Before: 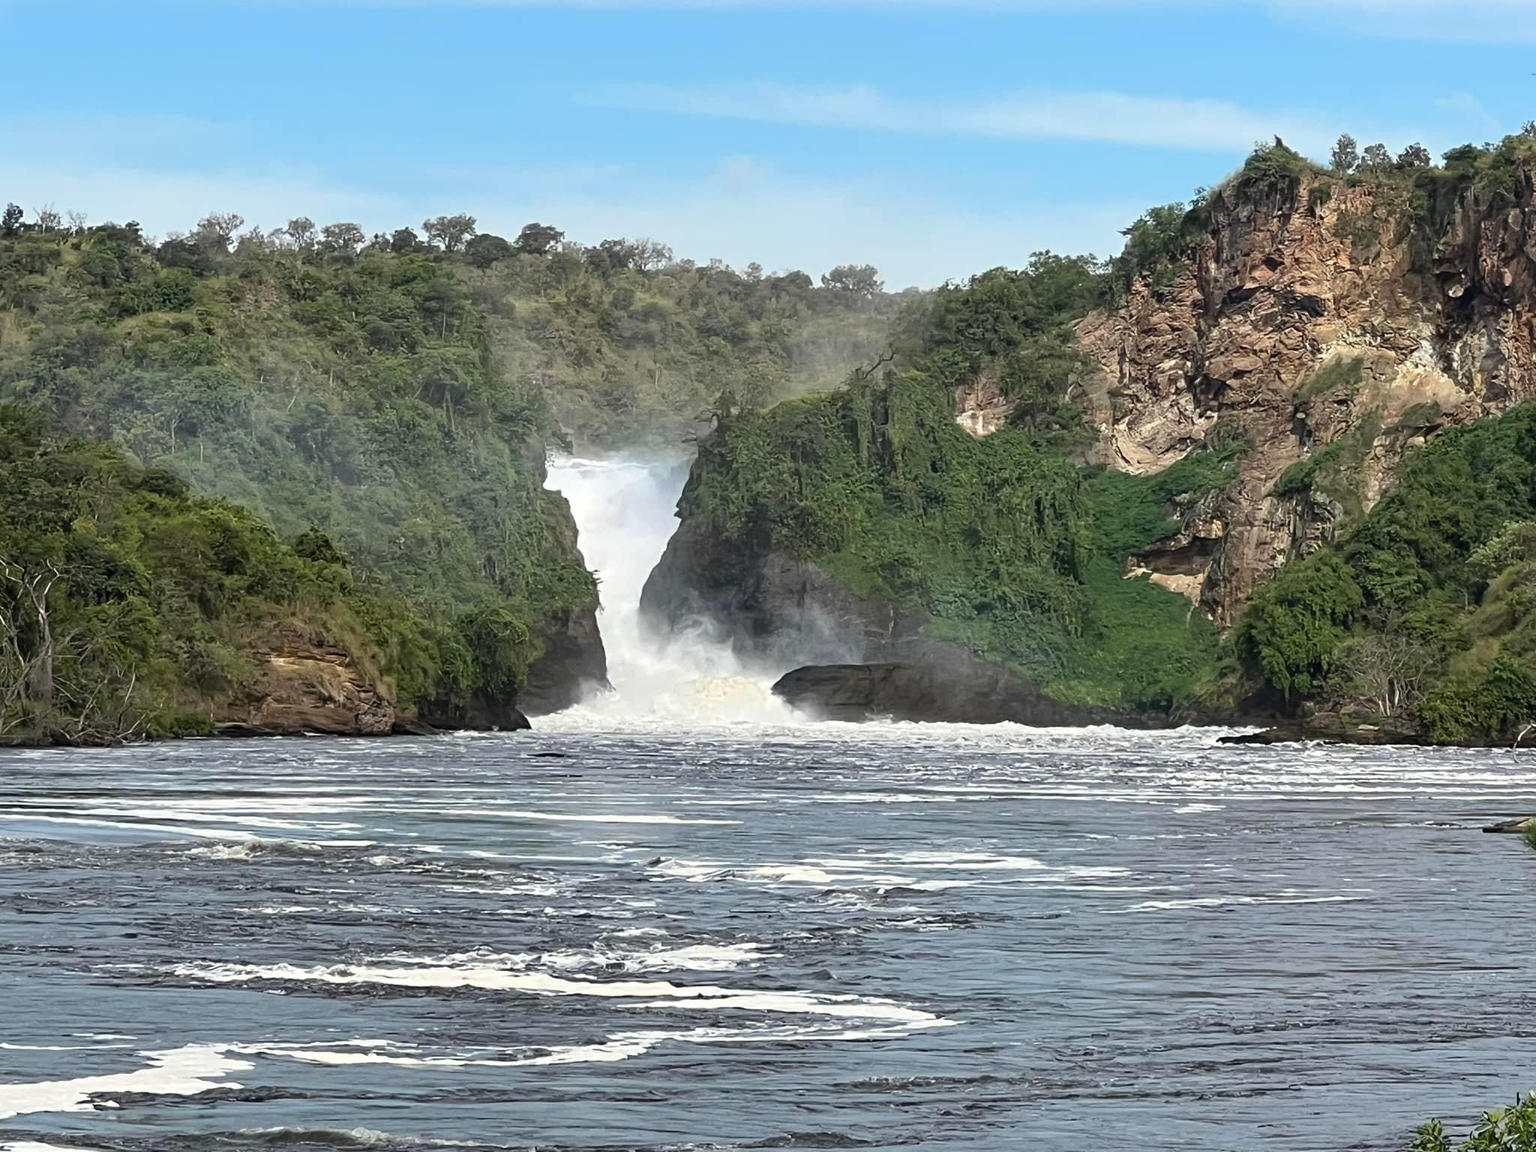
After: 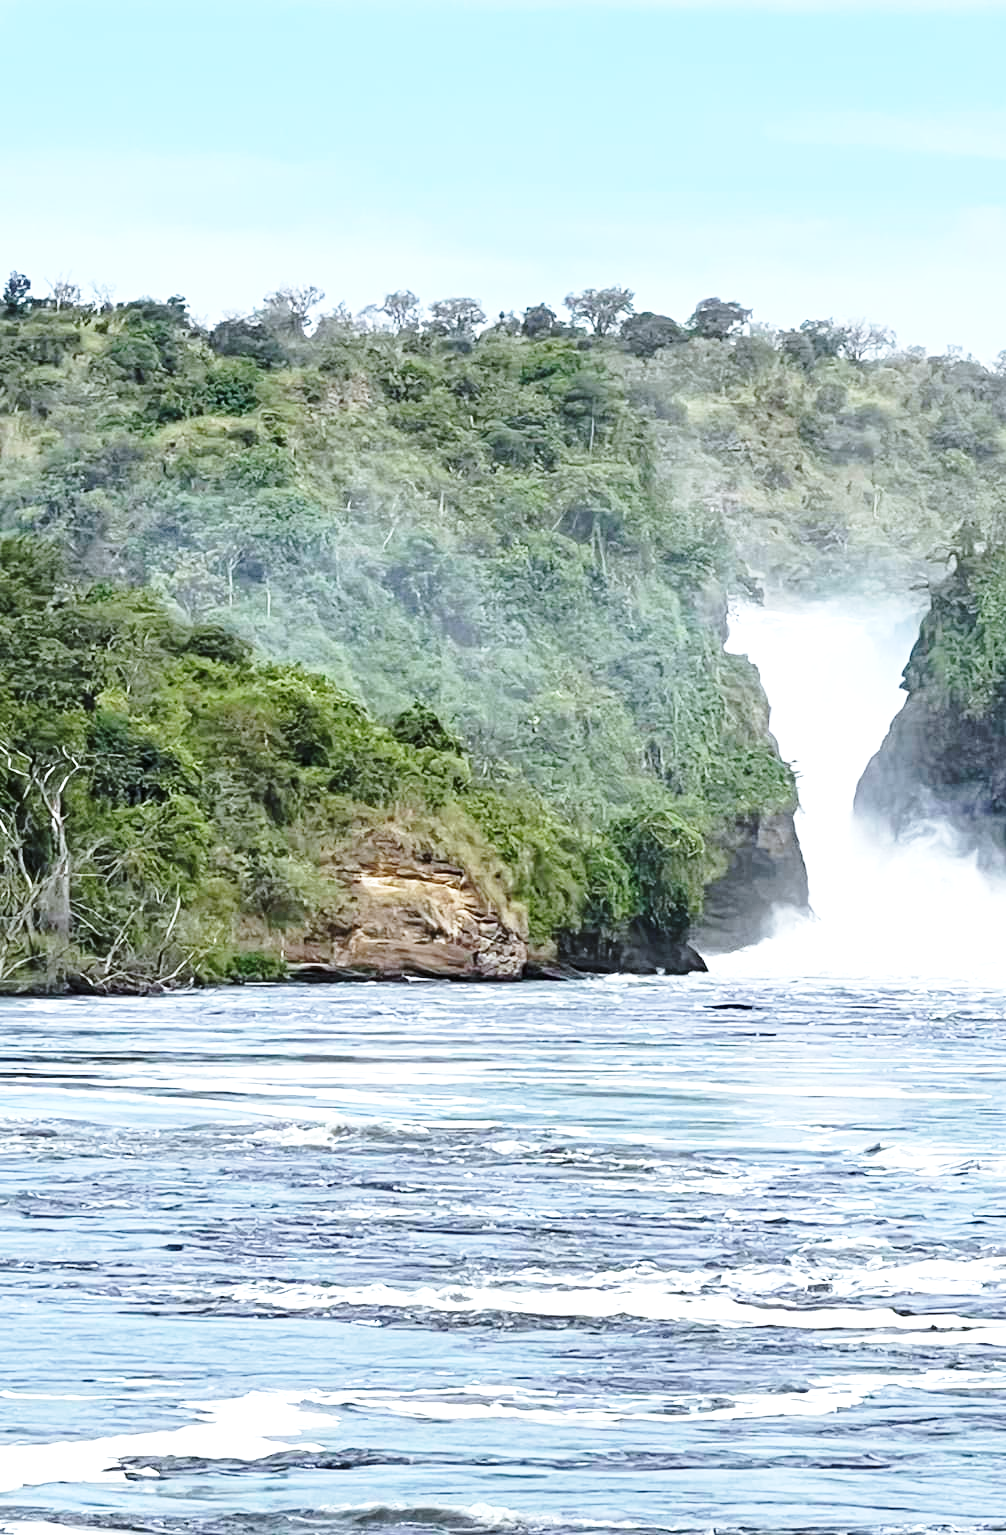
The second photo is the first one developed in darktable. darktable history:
crop and rotate: left 0%, top 0%, right 50.845%
graduated density: on, module defaults
exposure: exposure 0.943 EV, compensate highlight preservation false
base curve: curves: ch0 [(0, 0) (0.028, 0.03) (0.121, 0.232) (0.46, 0.748) (0.859, 0.968) (1, 1)], preserve colors none
color calibration: x 0.37, y 0.382, temperature 4313.32 K
